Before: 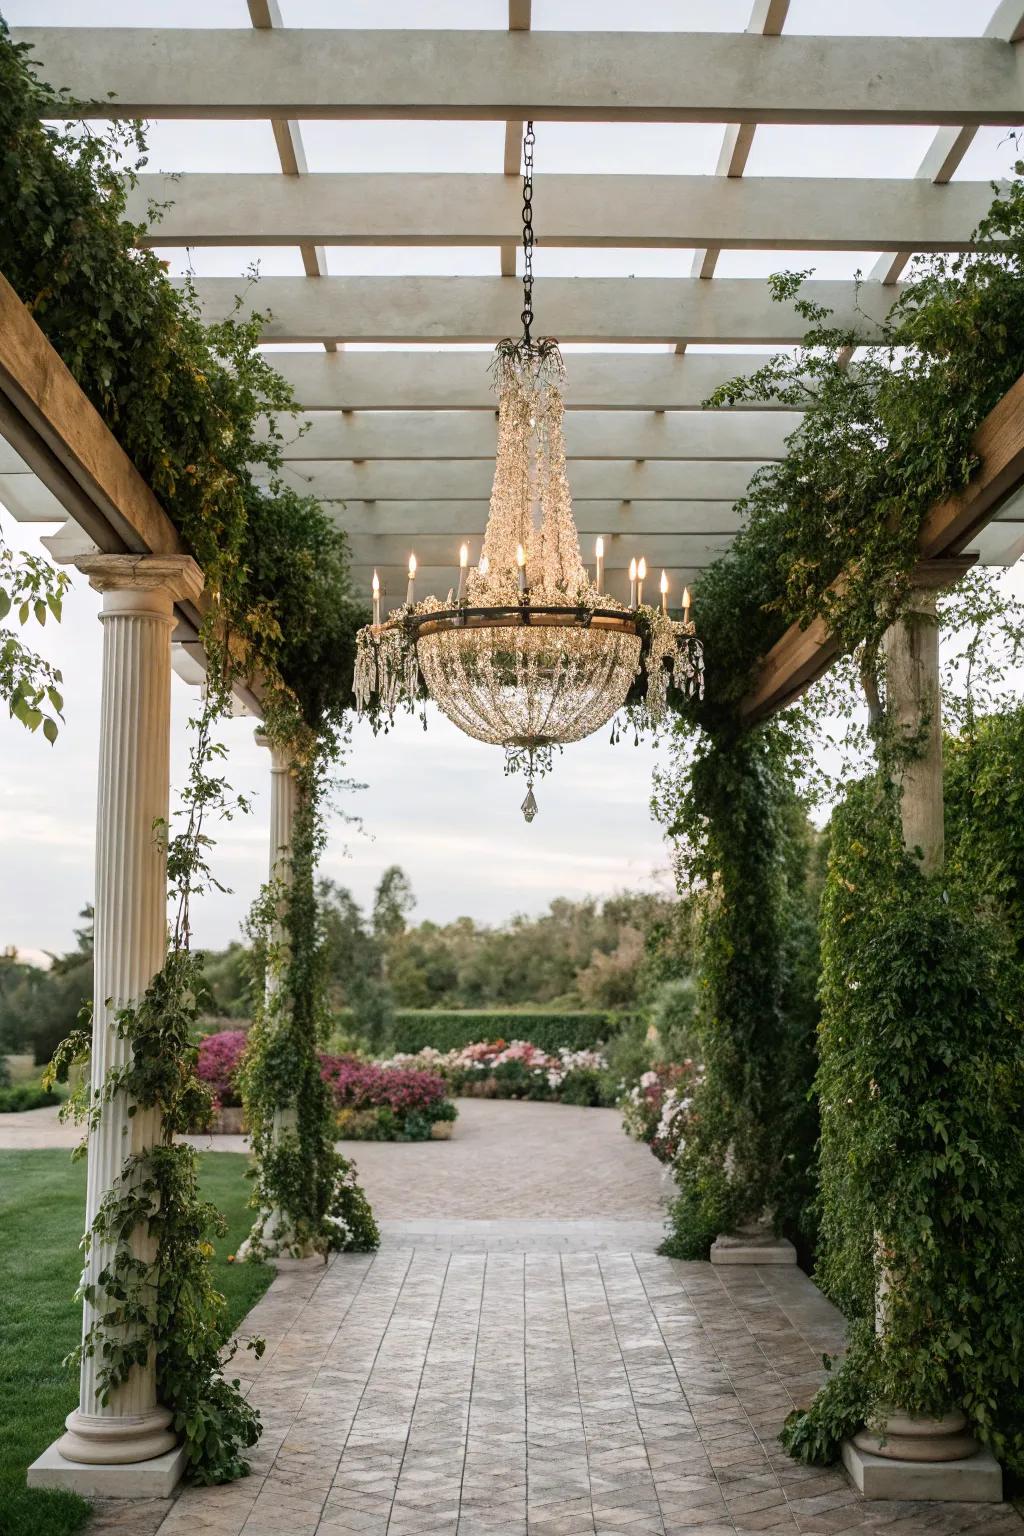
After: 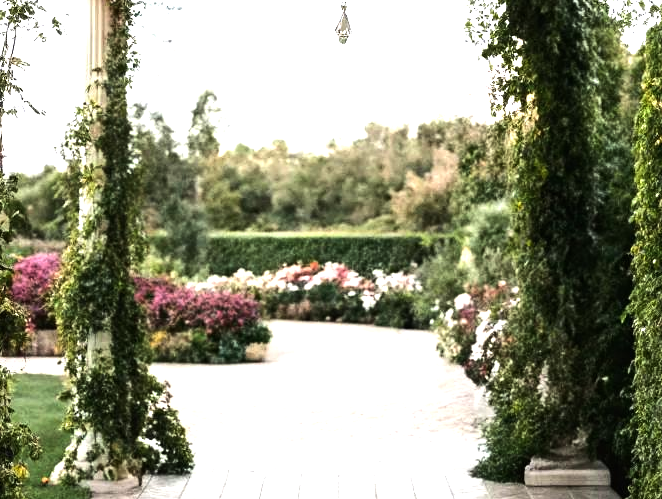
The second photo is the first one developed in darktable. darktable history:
crop: left 18.18%, top 50.71%, right 17.167%, bottom 16.789%
tone equalizer: -8 EV -1.1 EV, -7 EV -0.972 EV, -6 EV -0.845 EV, -5 EV -0.546 EV, -3 EV 0.595 EV, -2 EV 0.842 EV, -1 EV 1 EV, +0 EV 1.08 EV, edges refinement/feathering 500, mask exposure compensation -1.57 EV, preserve details no
exposure: black level correction 0, exposure 0.59 EV, compensate highlight preservation false
